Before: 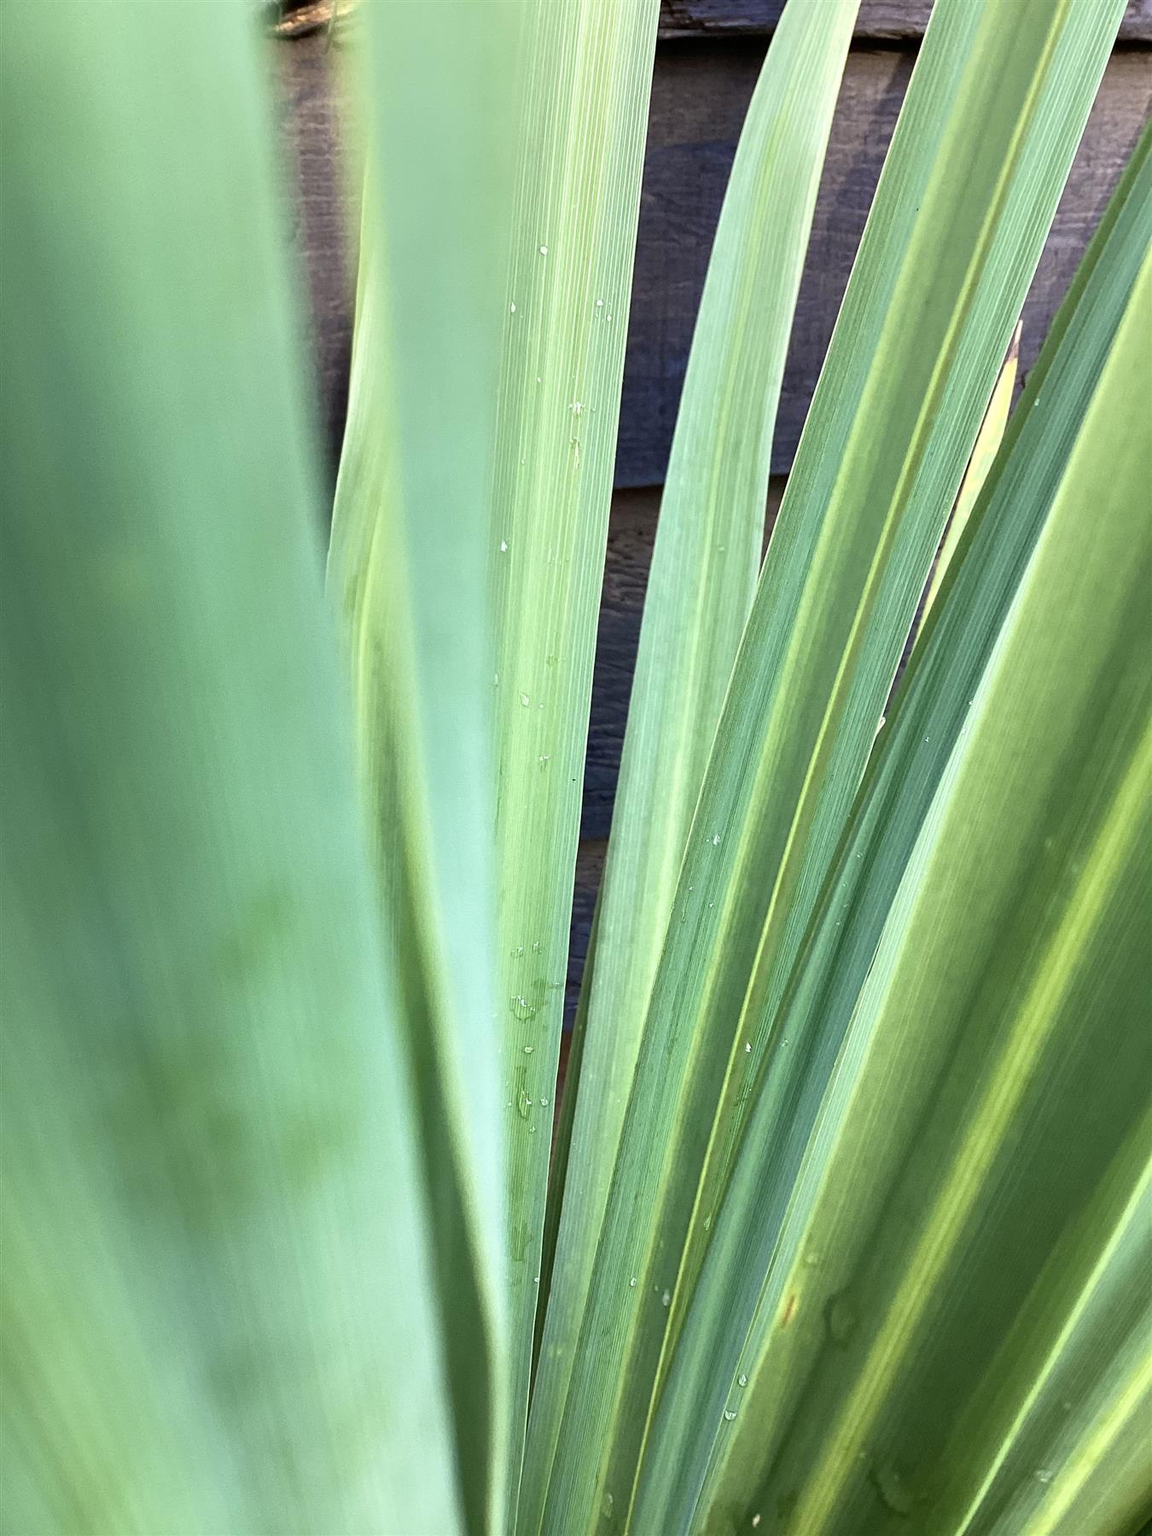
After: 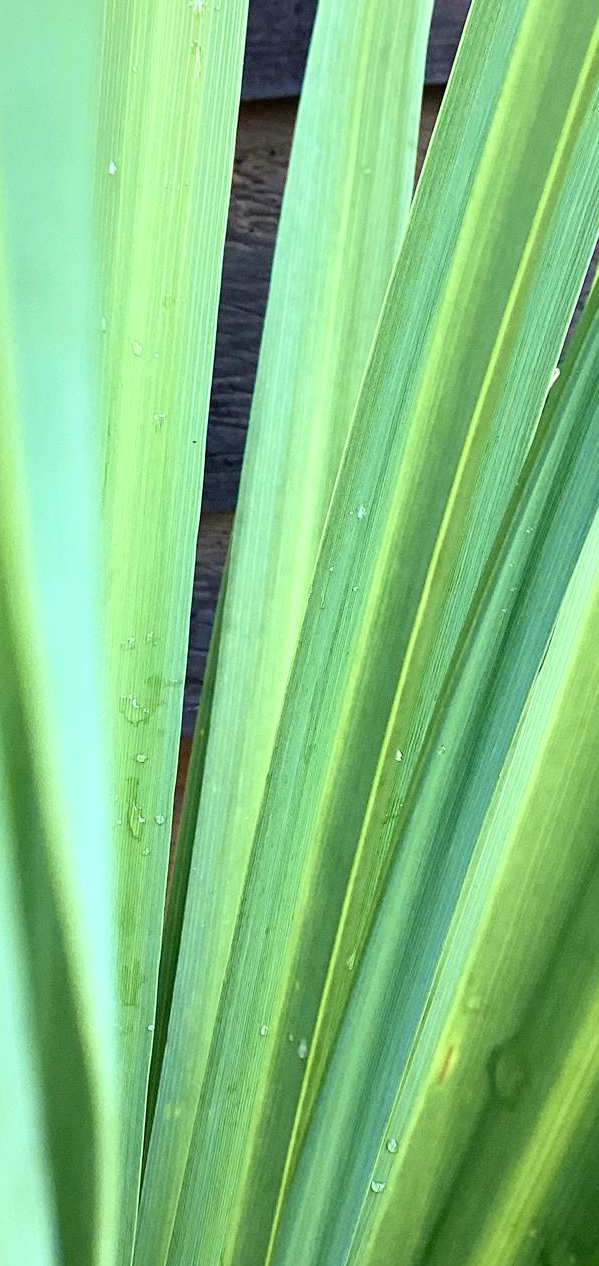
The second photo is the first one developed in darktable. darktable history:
crop: left 35.432%, top 26.233%, right 20.145%, bottom 3.432%
tone curve: curves: ch0 [(0, 0) (0.051, 0.047) (0.102, 0.099) (0.228, 0.262) (0.446, 0.527) (0.695, 0.778) (0.908, 0.946) (1, 1)]; ch1 [(0, 0) (0.339, 0.298) (0.402, 0.363) (0.453, 0.413) (0.485, 0.469) (0.494, 0.493) (0.504, 0.501) (0.525, 0.533) (0.563, 0.591) (0.597, 0.631) (1, 1)]; ch2 [(0, 0) (0.48, 0.48) (0.504, 0.5) (0.539, 0.554) (0.59, 0.628) (0.642, 0.682) (0.824, 0.815) (1, 1)], color space Lab, independent channels, preserve colors none
